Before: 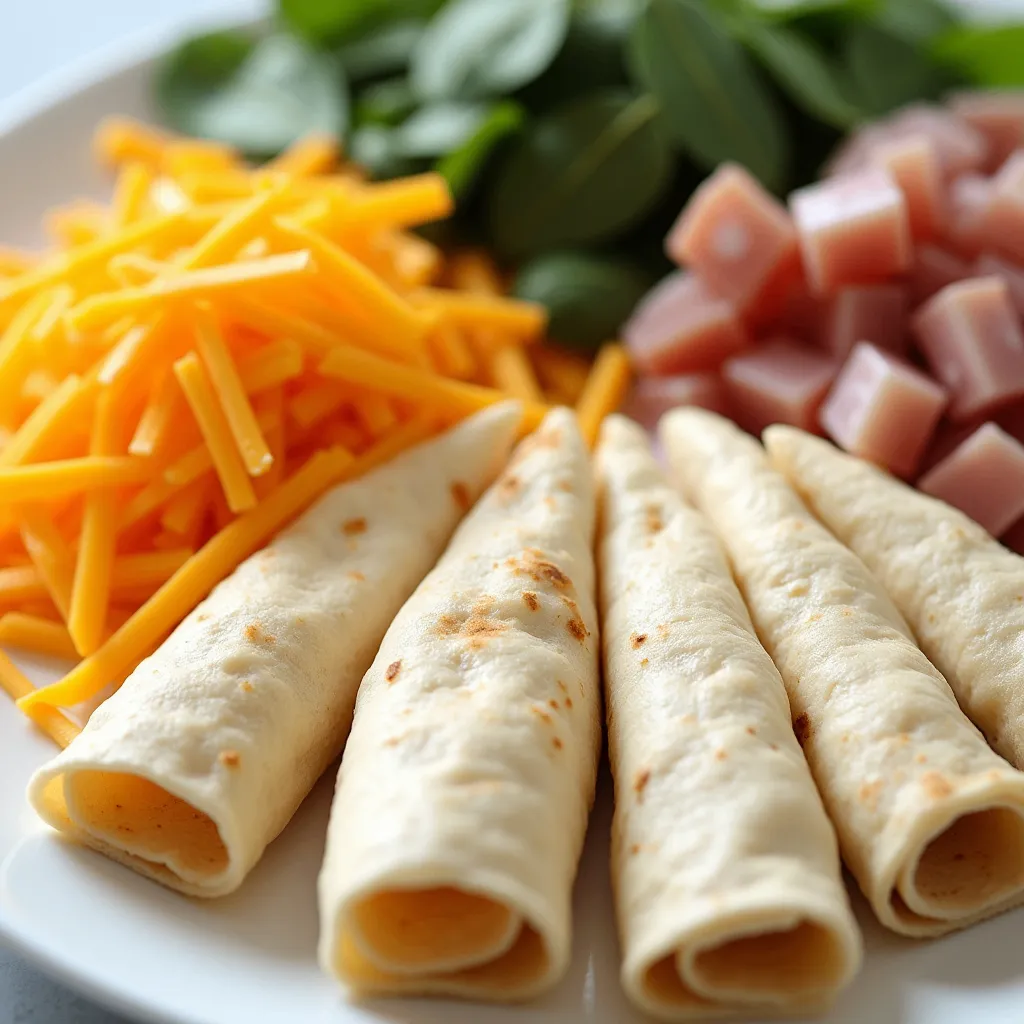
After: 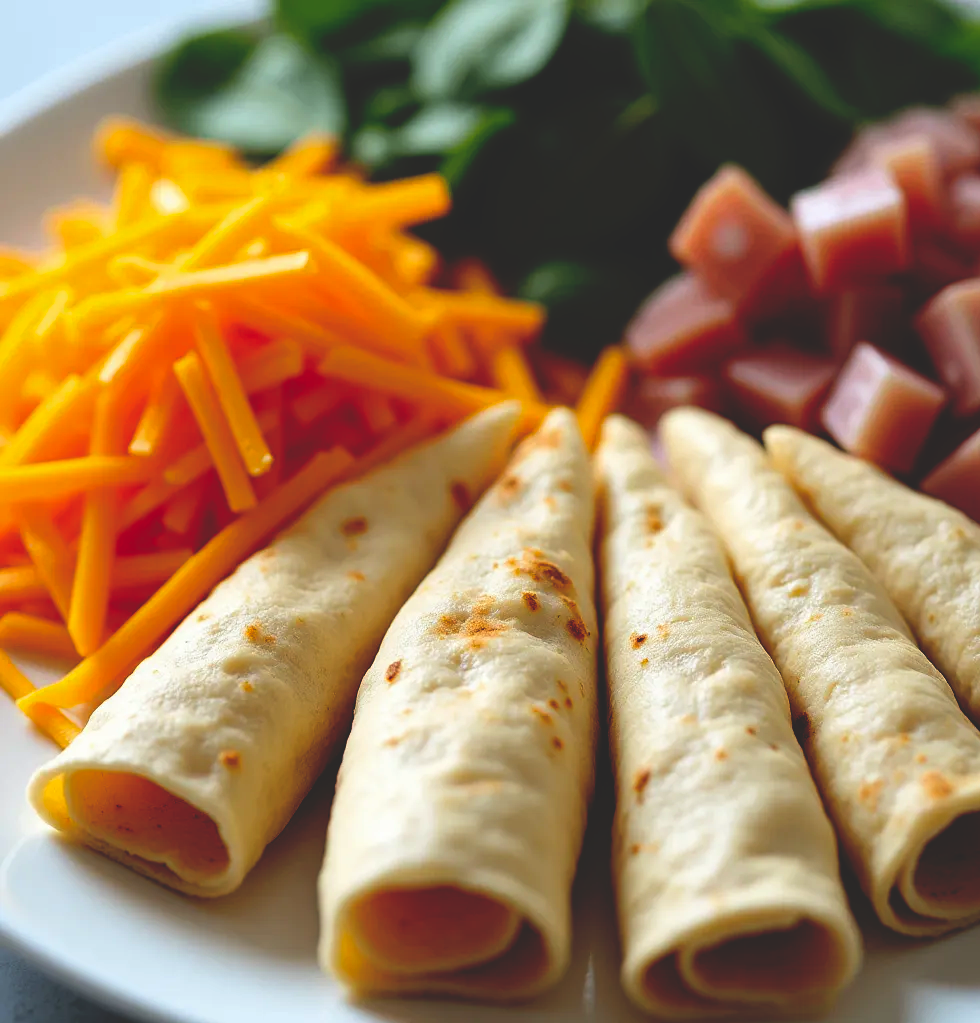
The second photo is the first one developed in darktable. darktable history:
crop: right 4.274%, bottom 0.027%
color balance rgb: perceptual saturation grading › global saturation 19.644%
base curve: curves: ch0 [(0, 0.02) (0.083, 0.036) (1, 1)], preserve colors none
